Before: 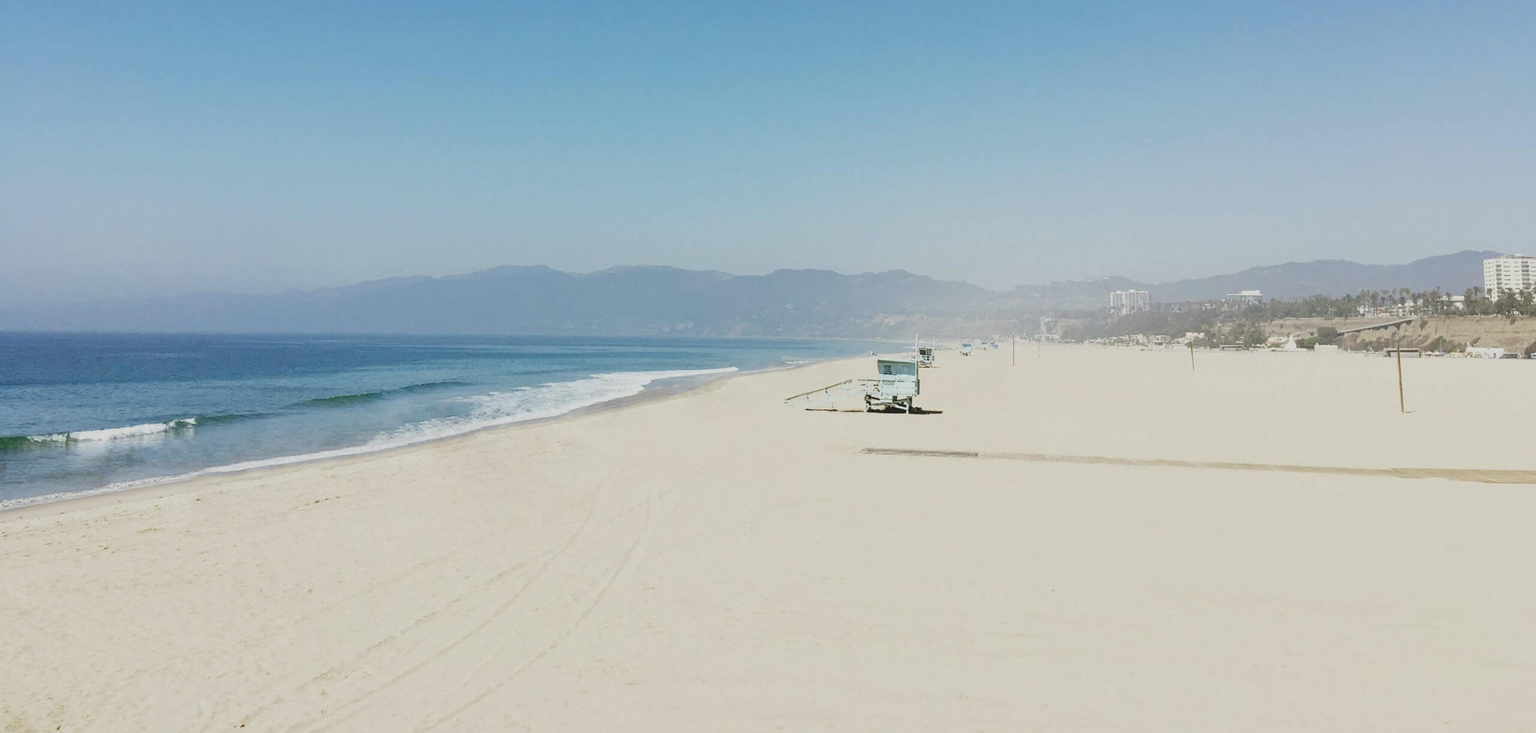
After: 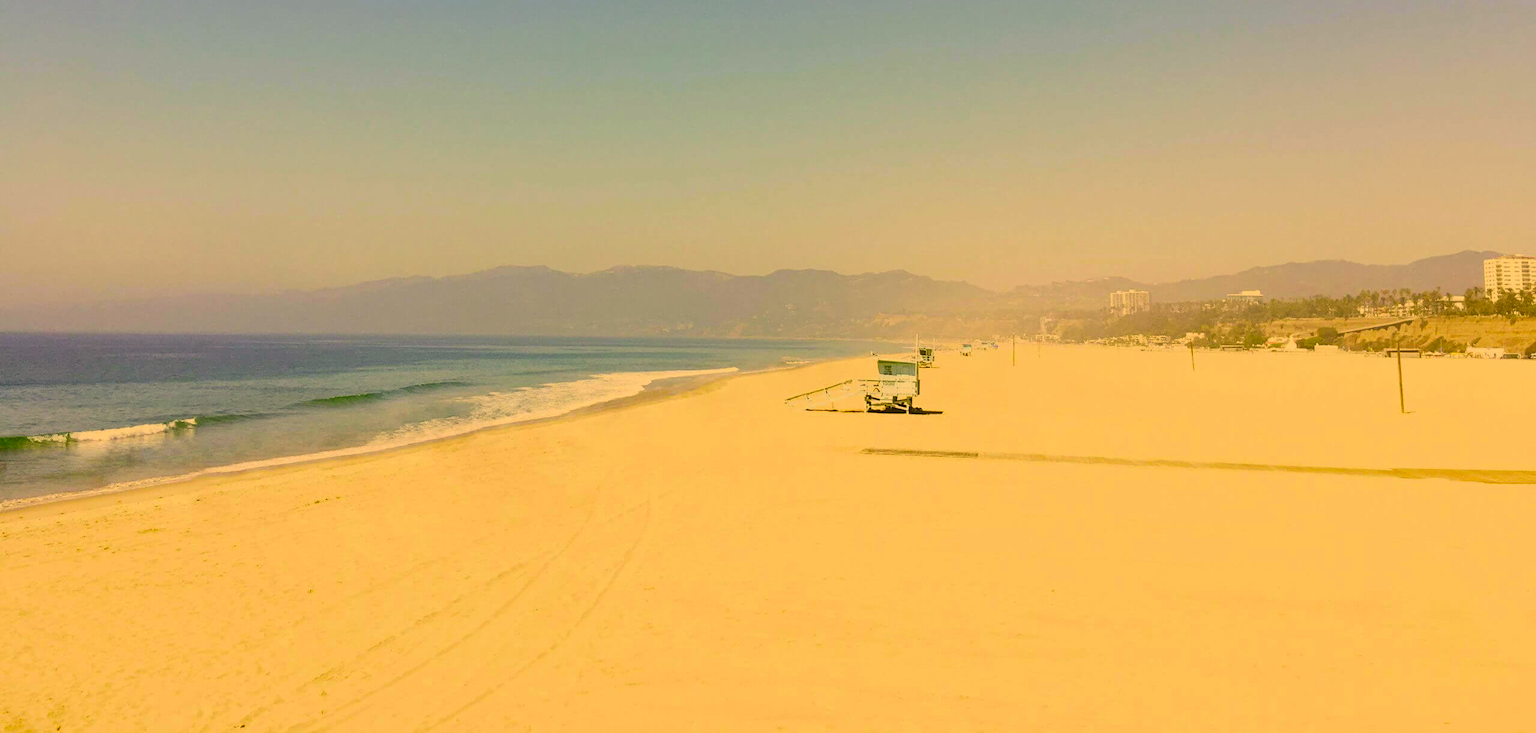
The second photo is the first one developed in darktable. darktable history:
color correction: highlights a* 10.97, highlights b* 30.15, shadows a* 2.73, shadows b* 17.78, saturation 1.74
